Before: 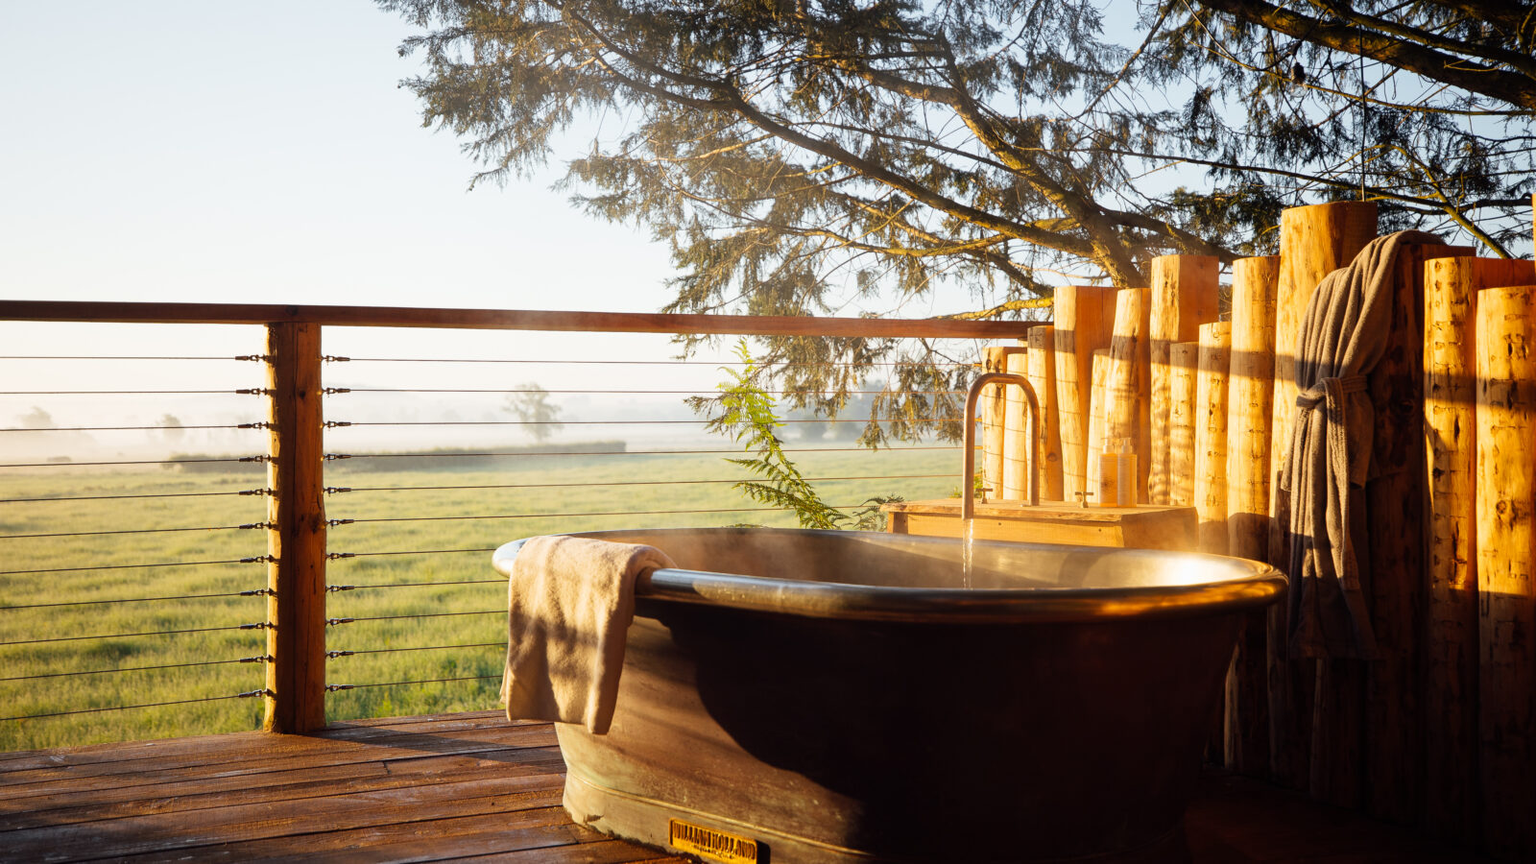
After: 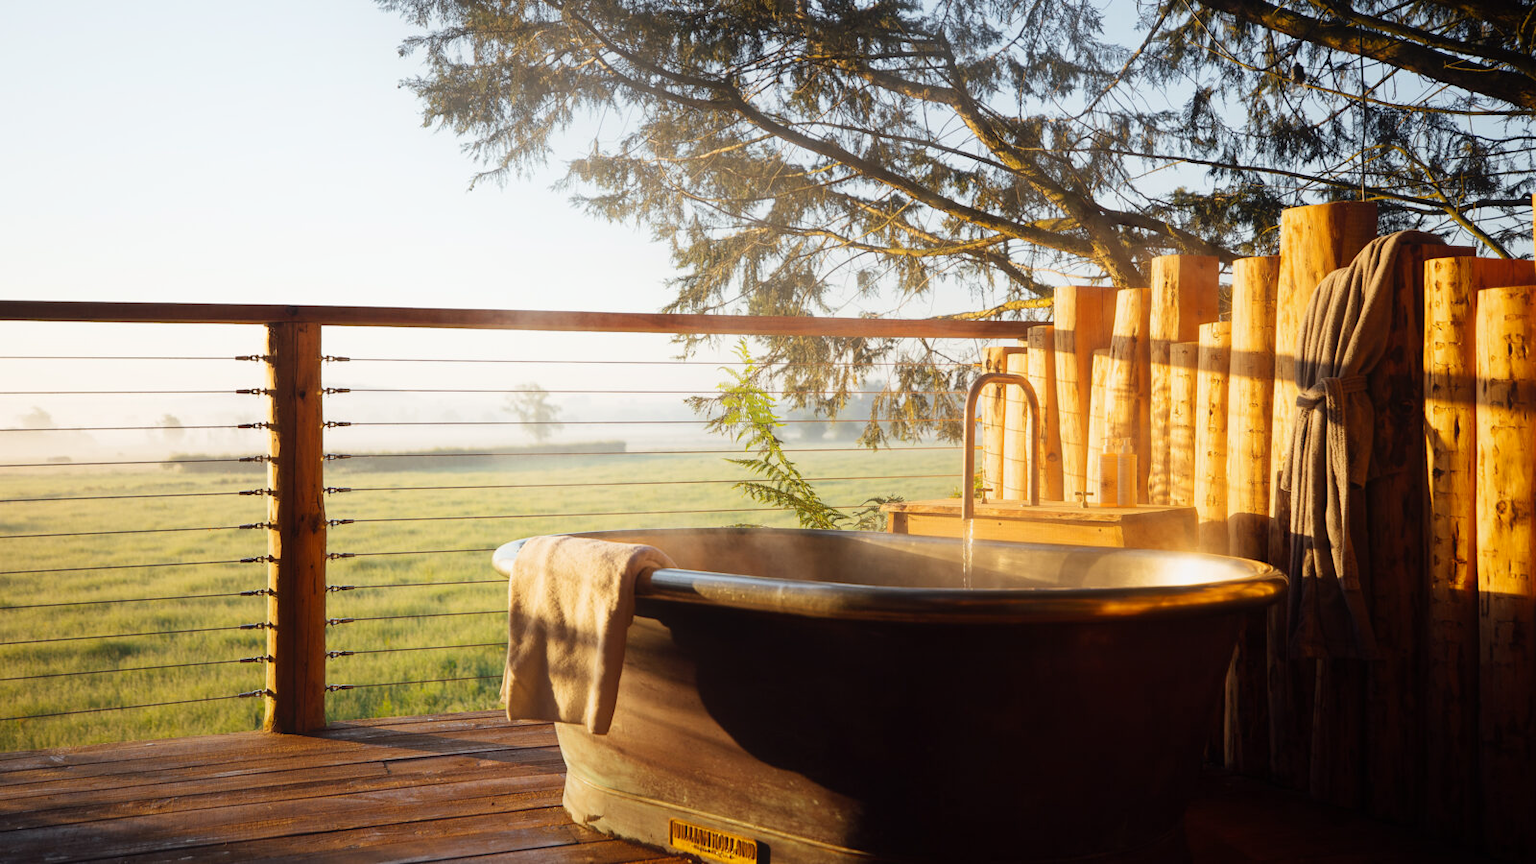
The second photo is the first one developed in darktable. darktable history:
contrast equalizer: octaves 7, y [[0.6 ×6], [0.55 ×6], [0 ×6], [0 ×6], [0 ×6]], mix -0.3
shadows and highlights: radius 93.07, shadows -14.46, white point adjustment 0.23, highlights 31.48, compress 48.23%, highlights color adjustment 52.79%, soften with gaussian
tone equalizer: on, module defaults
